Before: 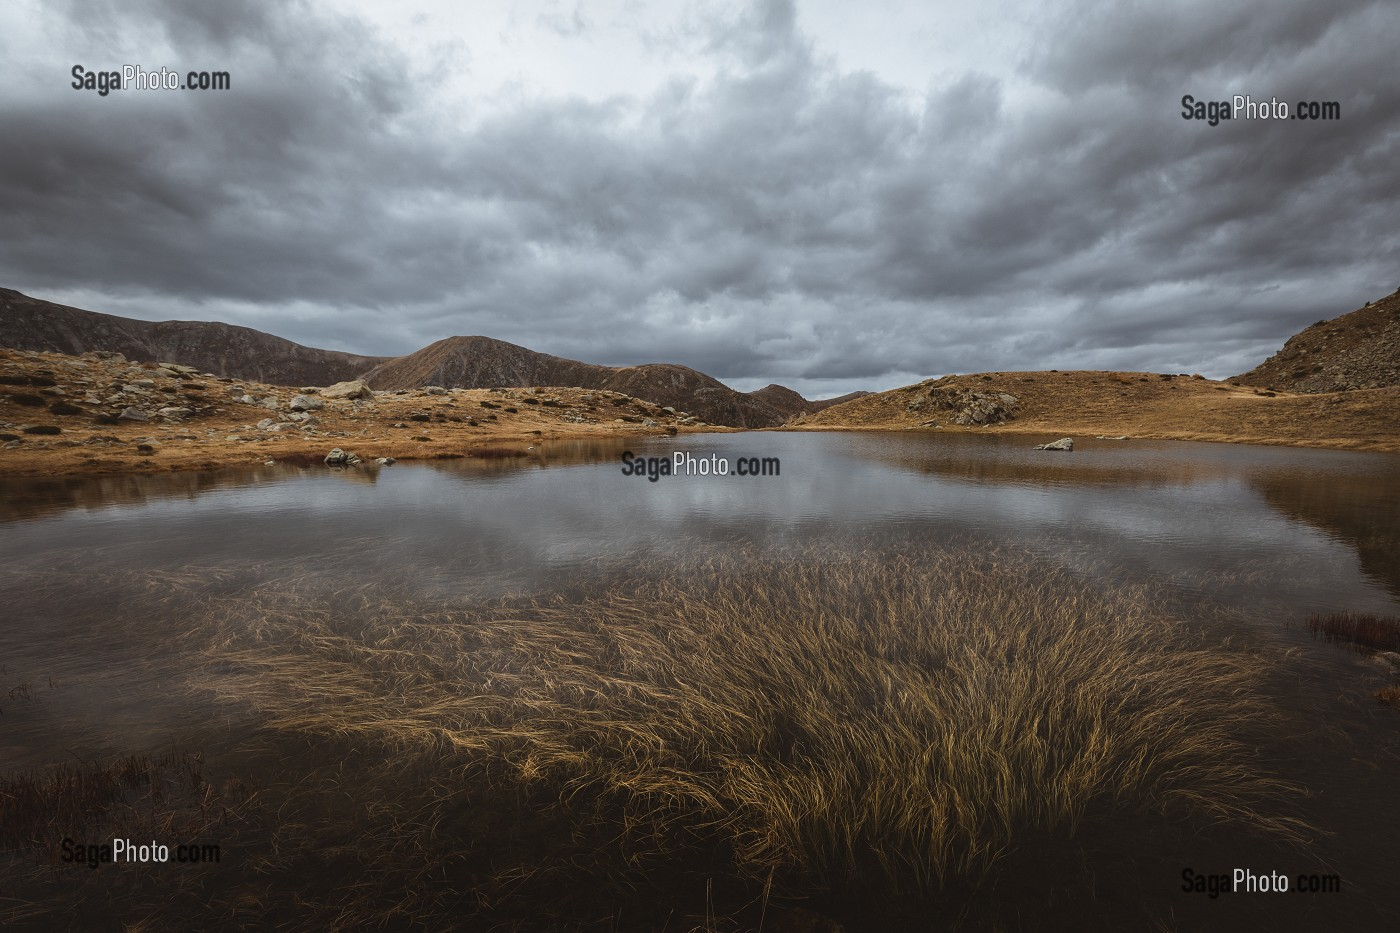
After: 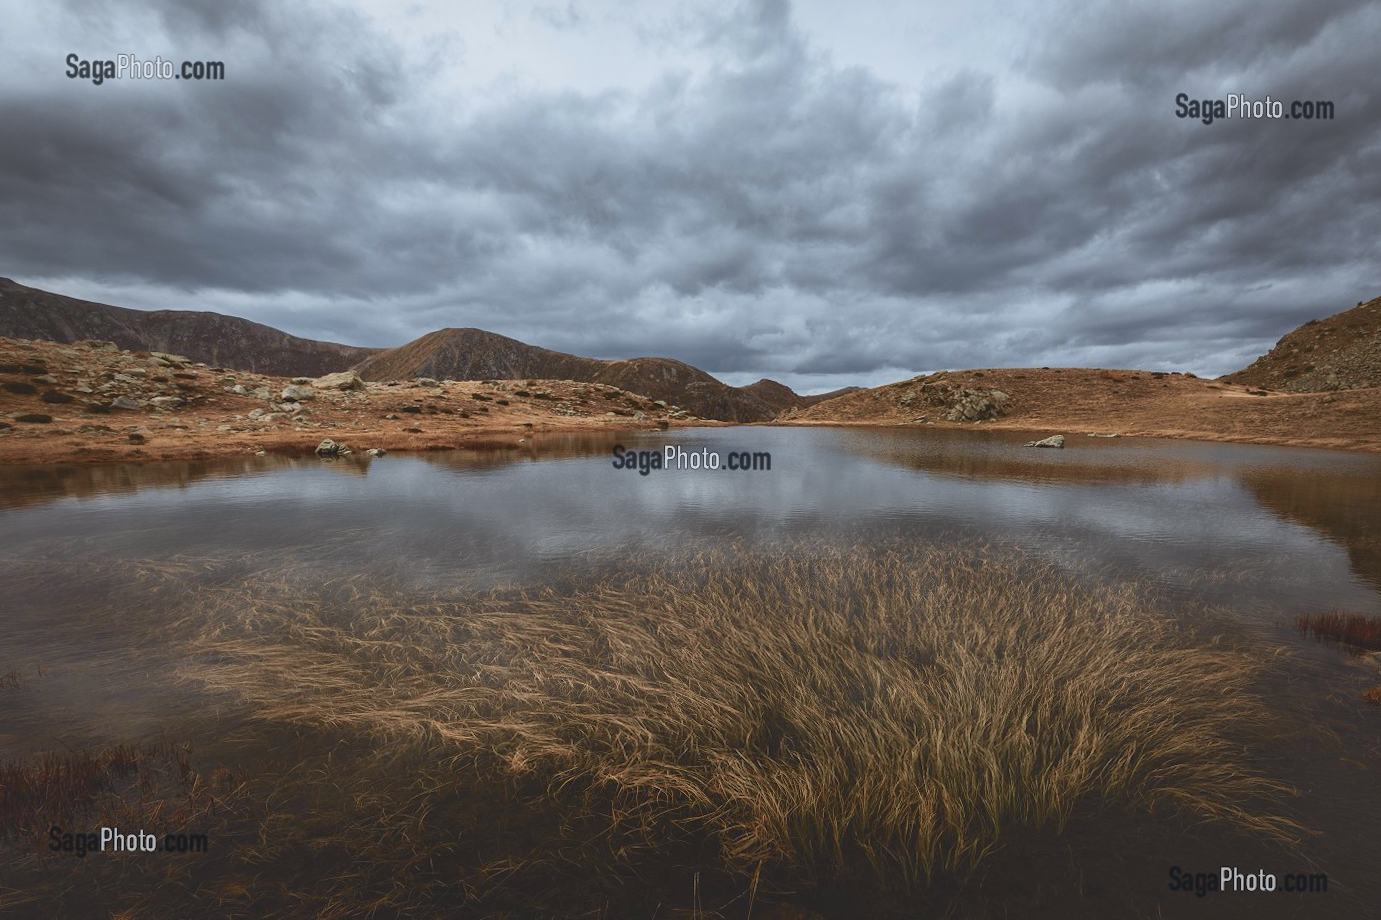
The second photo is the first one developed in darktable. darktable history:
tone curve: curves: ch0 [(0, 0.045) (0.155, 0.169) (0.46, 0.466) (0.751, 0.788) (1, 0.961)]; ch1 [(0, 0) (0.43, 0.408) (0.472, 0.469) (0.505, 0.503) (0.553, 0.563) (0.592, 0.581) (0.631, 0.625) (1, 1)]; ch2 [(0, 0) (0.505, 0.495) (0.55, 0.557) (0.583, 0.573) (1, 1)], color space Lab, independent channels, preserve colors none
shadows and highlights: on, module defaults
crop and rotate: angle -0.5°
